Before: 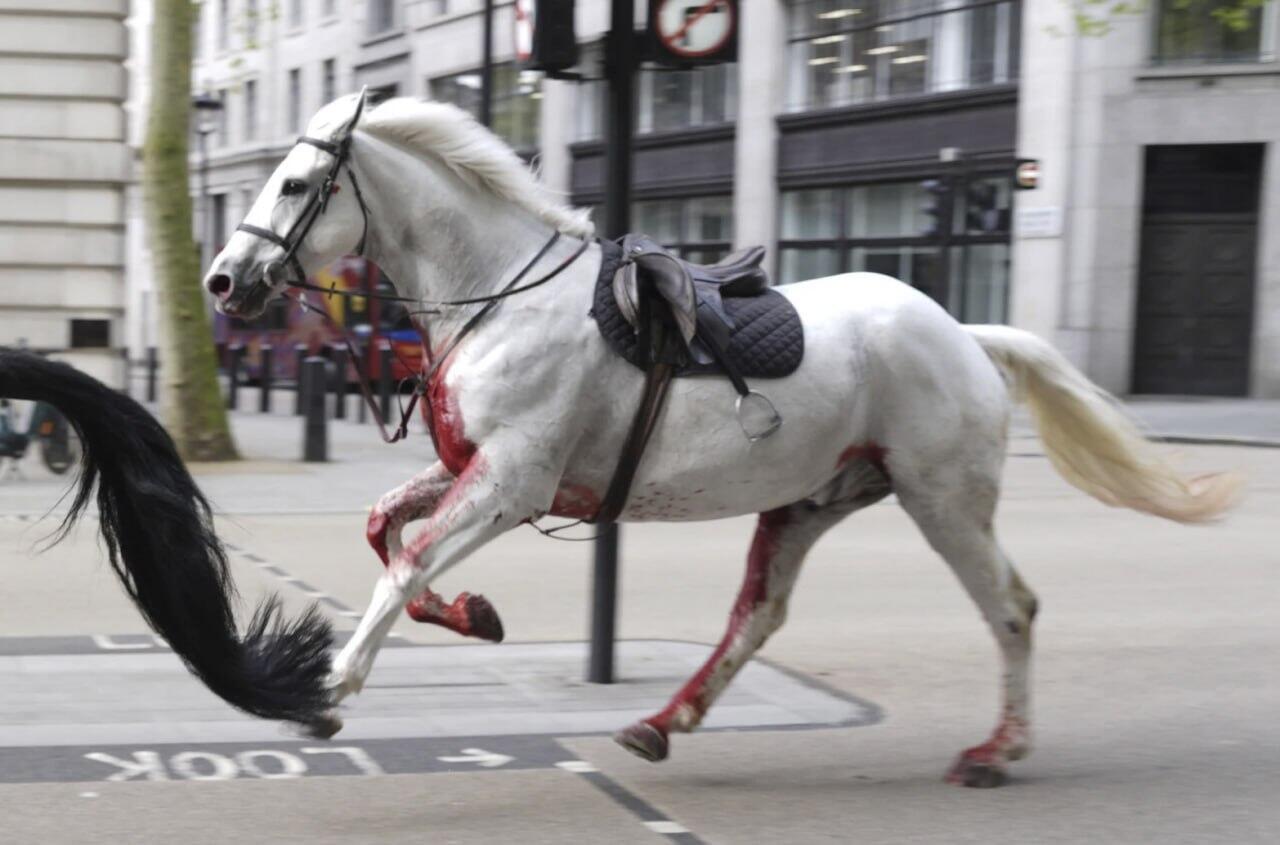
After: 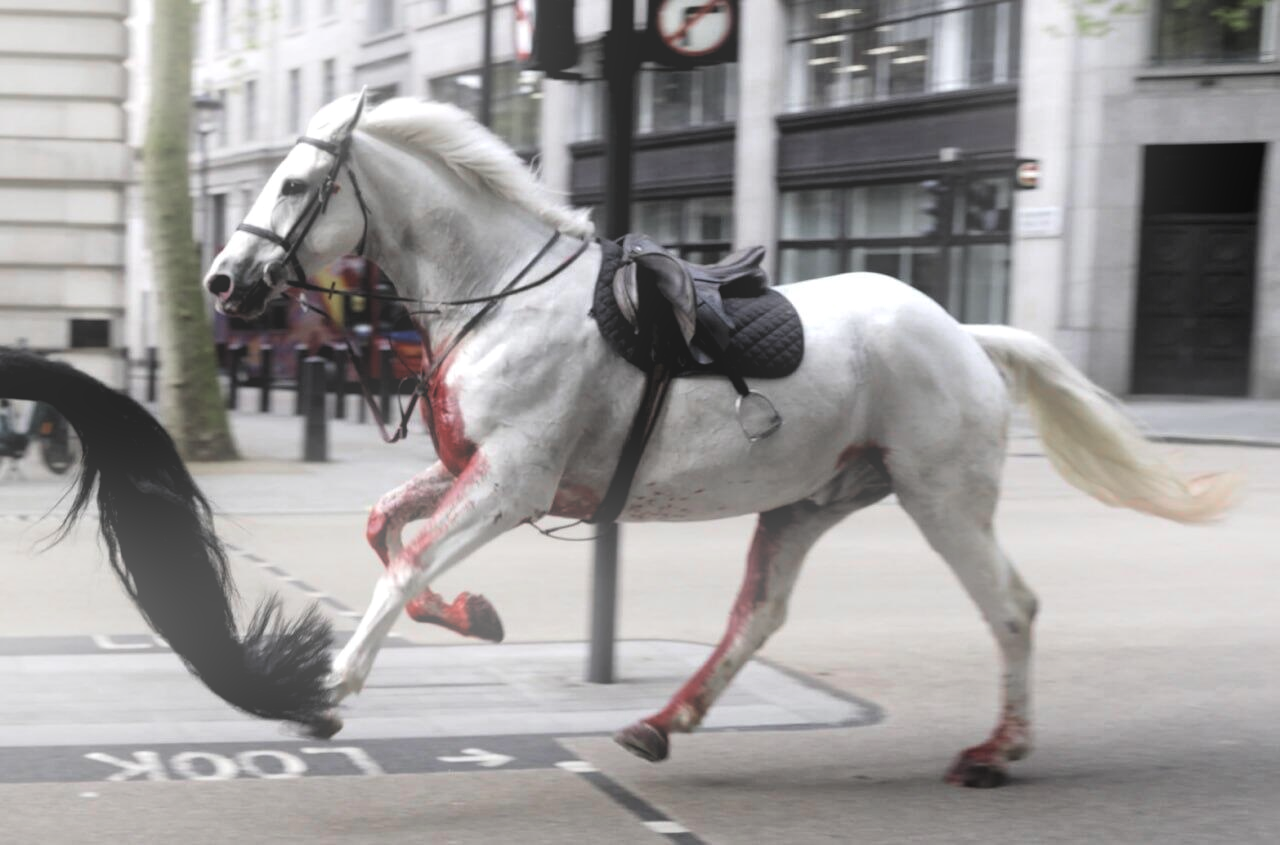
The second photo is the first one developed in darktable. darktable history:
color zones: curves: ch0 [(0, 0.466) (0.128, 0.466) (0.25, 0.5) (0.375, 0.456) (0.5, 0.5) (0.625, 0.5) (0.737, 0.652) (0.875, 0.5)]; ch1 [(0, 0.603) (0.125, 0.618) (0.261, 0.348) (0.372, 0.353) (0.497, 0.363) (0.611, 0.45) (0.731, 0.427) (0.875, 0.518) (0.998, 0.652)]; ch2 [(0, 0.559) (0.125, 0.451) (0.253, 0.564) (0.37, 0.578) (0.5, 0.466) (0.625, 0.471) (0.731, 0.471) (0.88, 0.485)]
local contrast: mode bilateral grid, contrast 20, coarseness 50, detail 120%, midtone range 0.2
bloom: threshold 82.5%, strength 16.25%
levels: levels [0.116, 0.574, 1]
